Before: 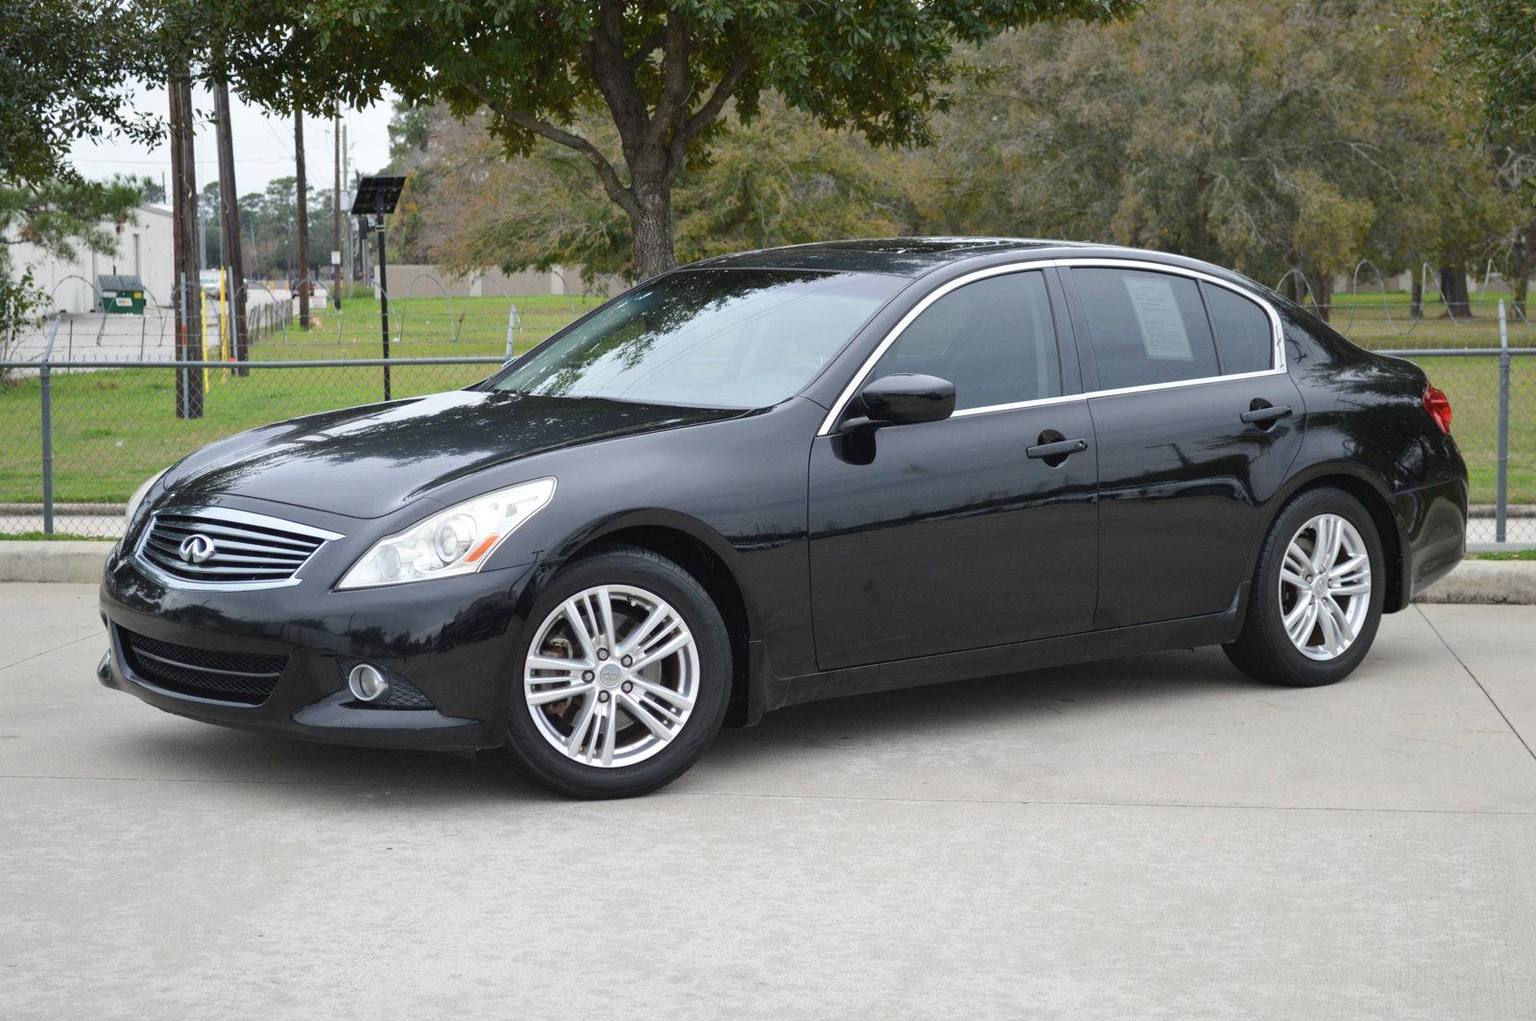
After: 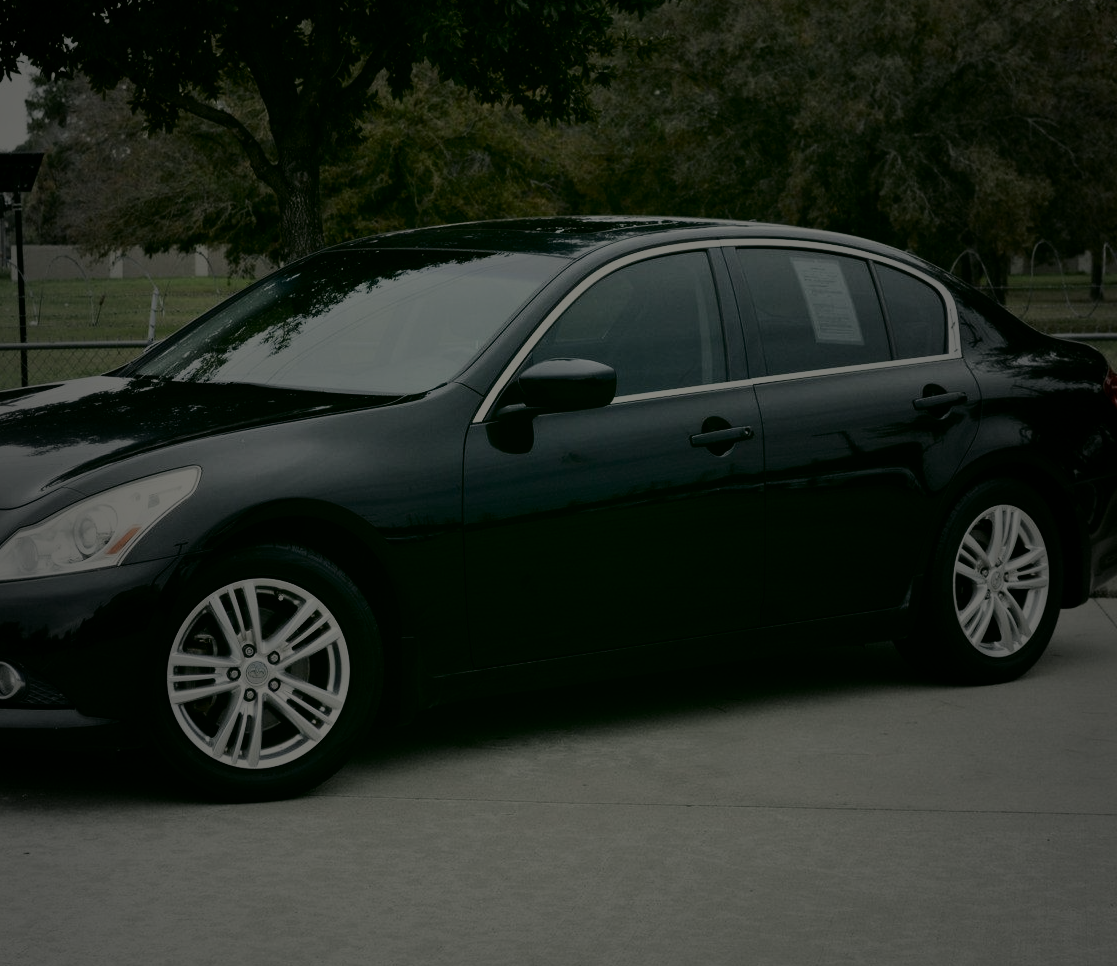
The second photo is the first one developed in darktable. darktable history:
shadows and highlights: on, module defaults
color correction: highlights a* 4.22, highlights b* 4.94, shadows a* -7.04, shadows b* 4.72
tone equalizer: -8 EV -0.786 EV, -7 EV -0.721 EV, -6 EV -0.622 EV, -5 EV -0.402 EV, -3 EV 0.387 EV, -2 EV 0.6 EV, -1 EV 0.701 EV, +0 EV 0.728 EV, edges refinement/feathering 500, mask exposure compensation -1.57 EV, preserve details no
base curve: curves: ch0 [(0, 0) (0.826, 0.587) (1, 1)], preserve colors none
crop and rotate: left 23.731%, top 2.986%, right 6.437%, bottom 6.189%
tone curve: curves: ch0 [(0, 0) (0.004, 0.001) (0.133, 0.112) (0.325, 0.362) (0.832, 0.893) (1, 1)], color space Lab, independent channels, preserve colors none
exposure: exposure -2.426 EV, compensate highlight preservation false
vignetting: fall-off start 17.57%, fall-off radius 136.64%, brightness -0.291, width/height ratio 0.625, shape 0.592
